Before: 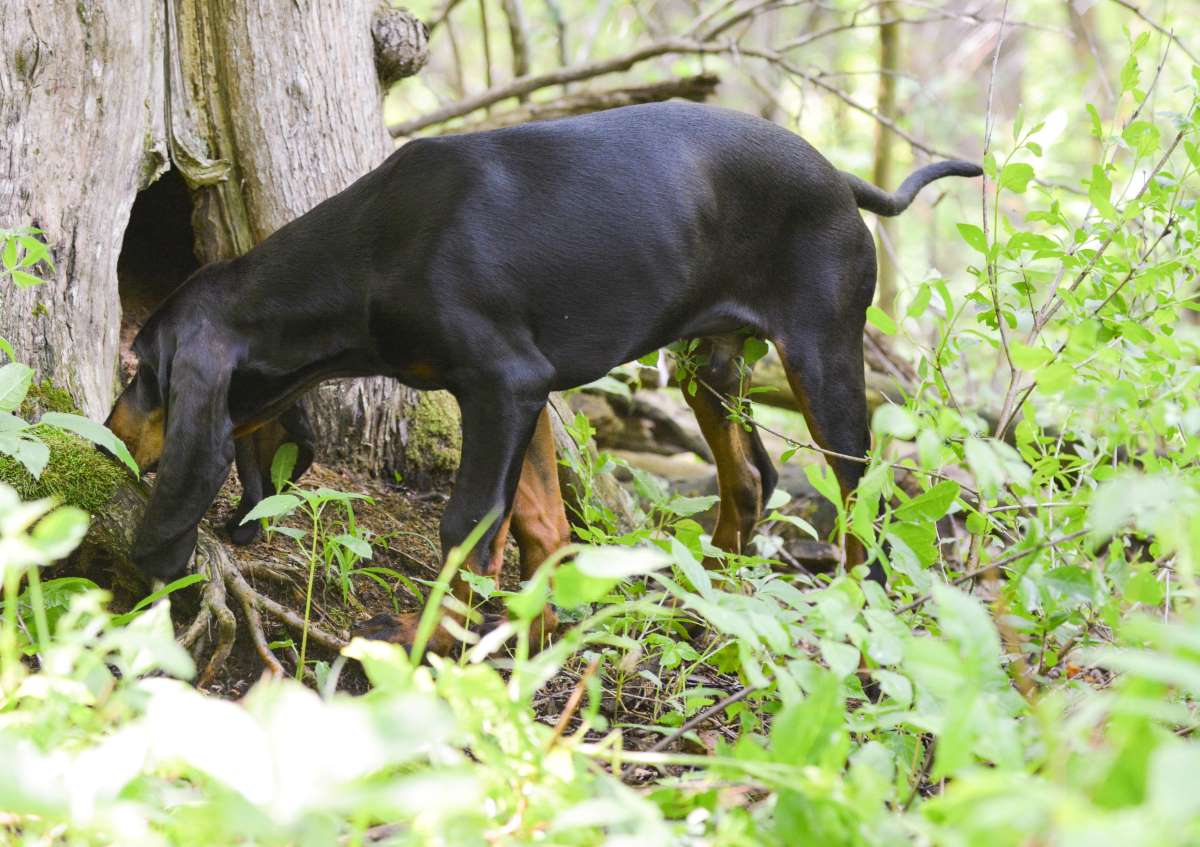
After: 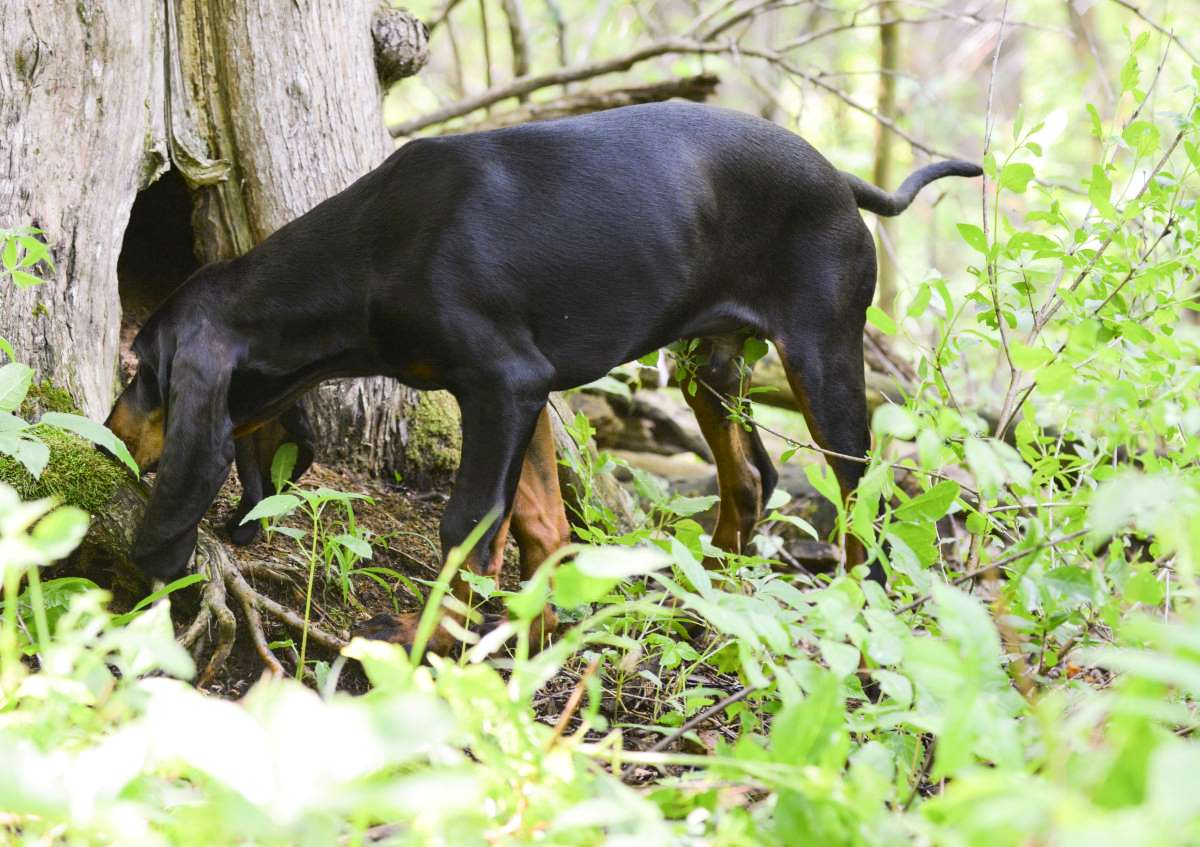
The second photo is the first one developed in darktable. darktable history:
contrast brightness saturation: contrast 0.142
